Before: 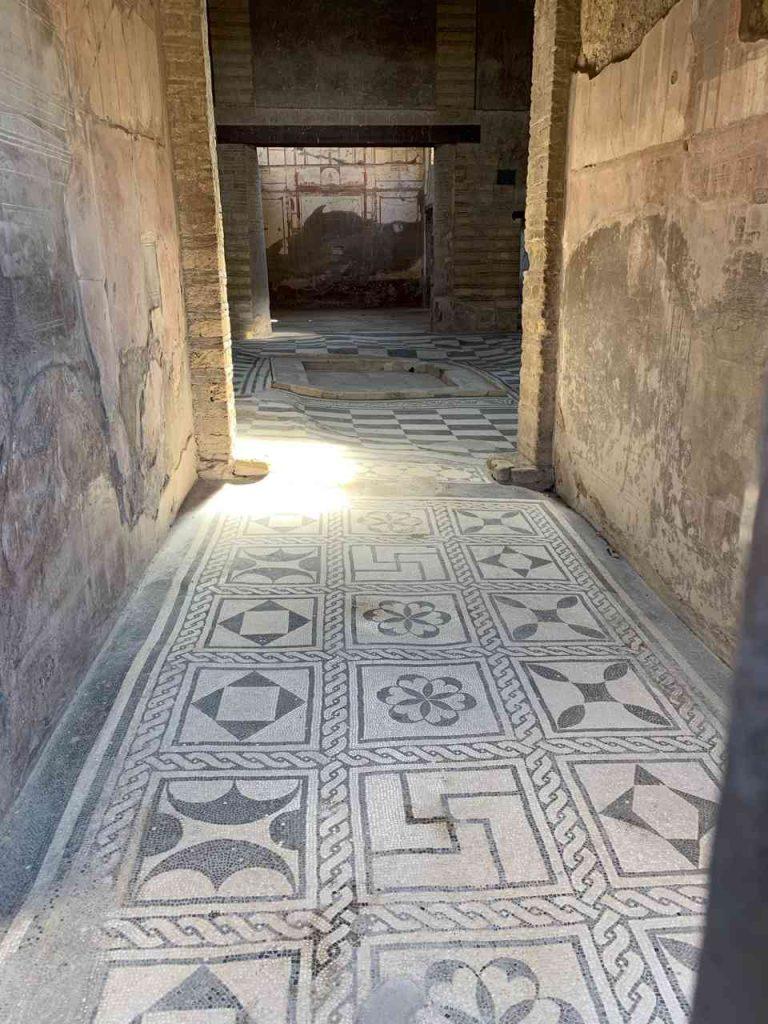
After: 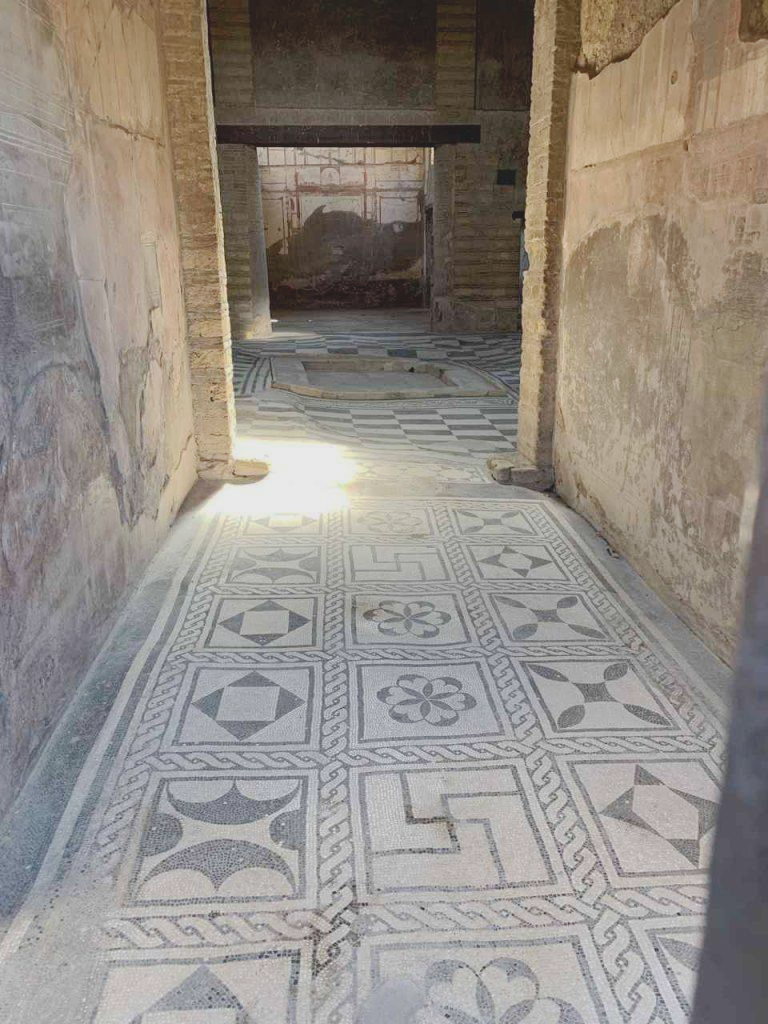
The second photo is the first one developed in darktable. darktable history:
base curve: curves: ch0 [(0, 0) (0.235, 0.266) (0.503, 0.496) (0.786, 0.72) (1, 1)], preserve colors none
contrast brightness saturation: contrast -0.168, brightness 0.047, saturation -0.133
